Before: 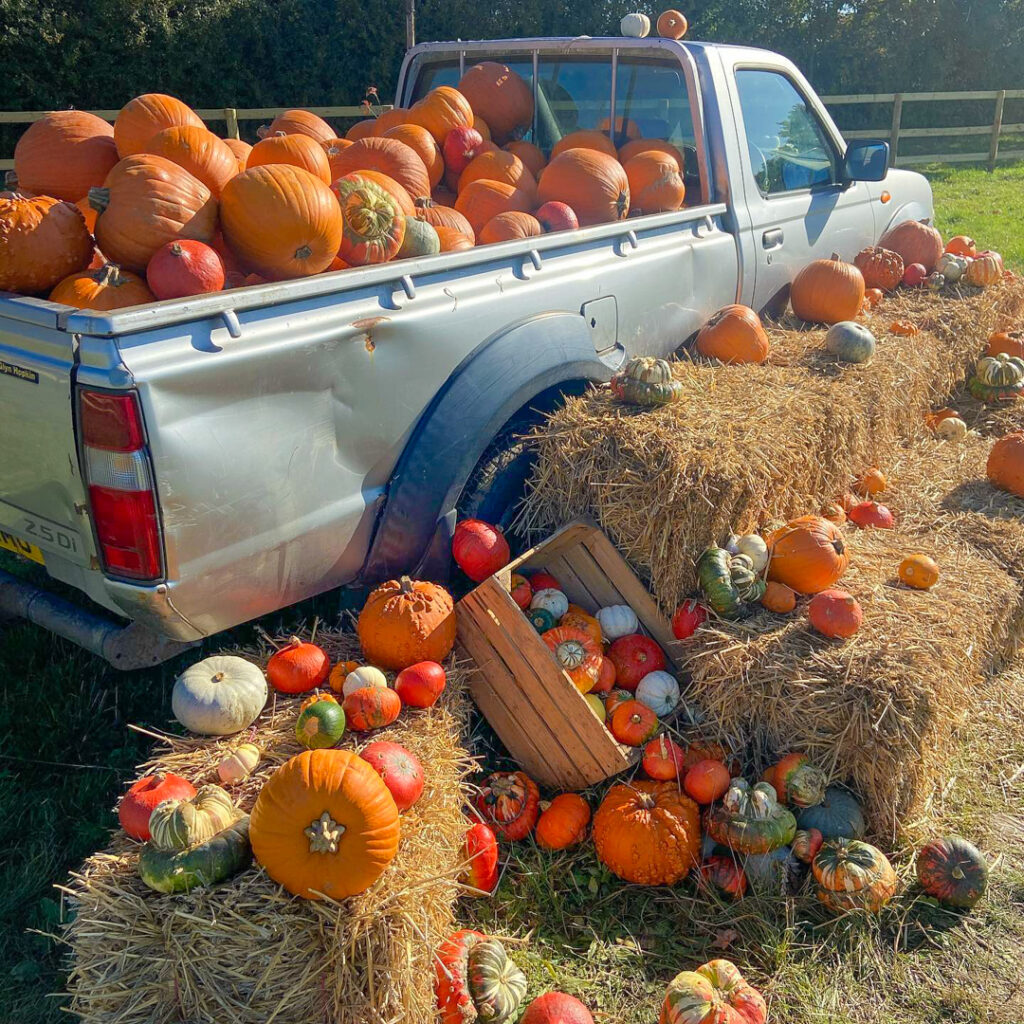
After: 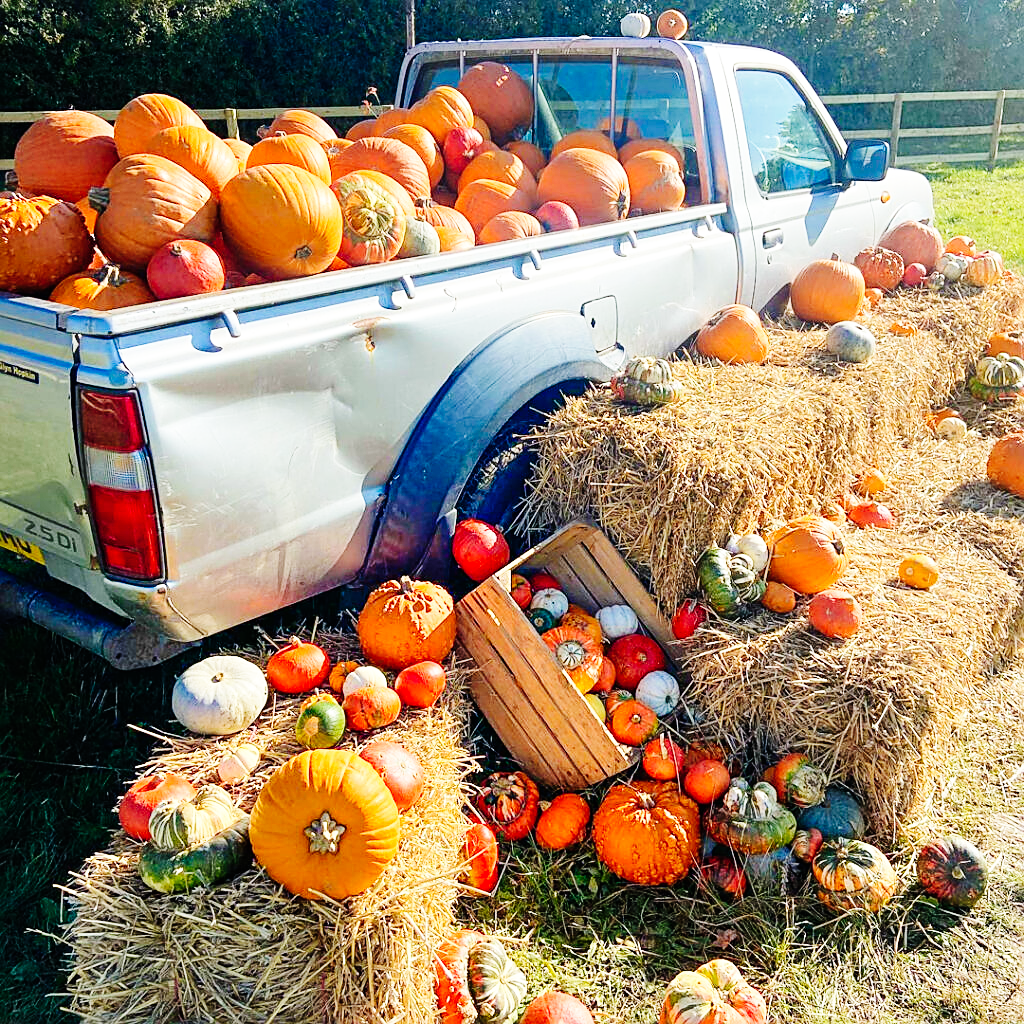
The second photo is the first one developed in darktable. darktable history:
color zones: curves: ch0 [(0, 0.5) (0.143, 0.52) (0.286, 0.5) (0.429, 0.5) (0.571, 0.5) (0.714, 0.5) (0.857, 0.5) (1, 0.5)]; ch1 [(0, 0.489) (0.155, 0.45) (0.286, 0.466) (0.429, 0.5) (0.571, 0.5) (0.714, 0.5) (0.857, 0.5) (1, 0.489)]
sharpen: amount 0.495
base curve: curves: ch0 [(0, 0) (0, 0) (0.002, 0.001) (0.008, 0.003) (0.019, 0.011) (0.037, 0.037) (0.064, 0.11) (0.102, 0.232) (0.152, 0.379) (0.216, 0.524) (0.296, 0.665) (0.394, 0.789) (0.512, 0.881) (0.651, 0.945) (0.813, 0.986) (1, 1)], preserve colors none
